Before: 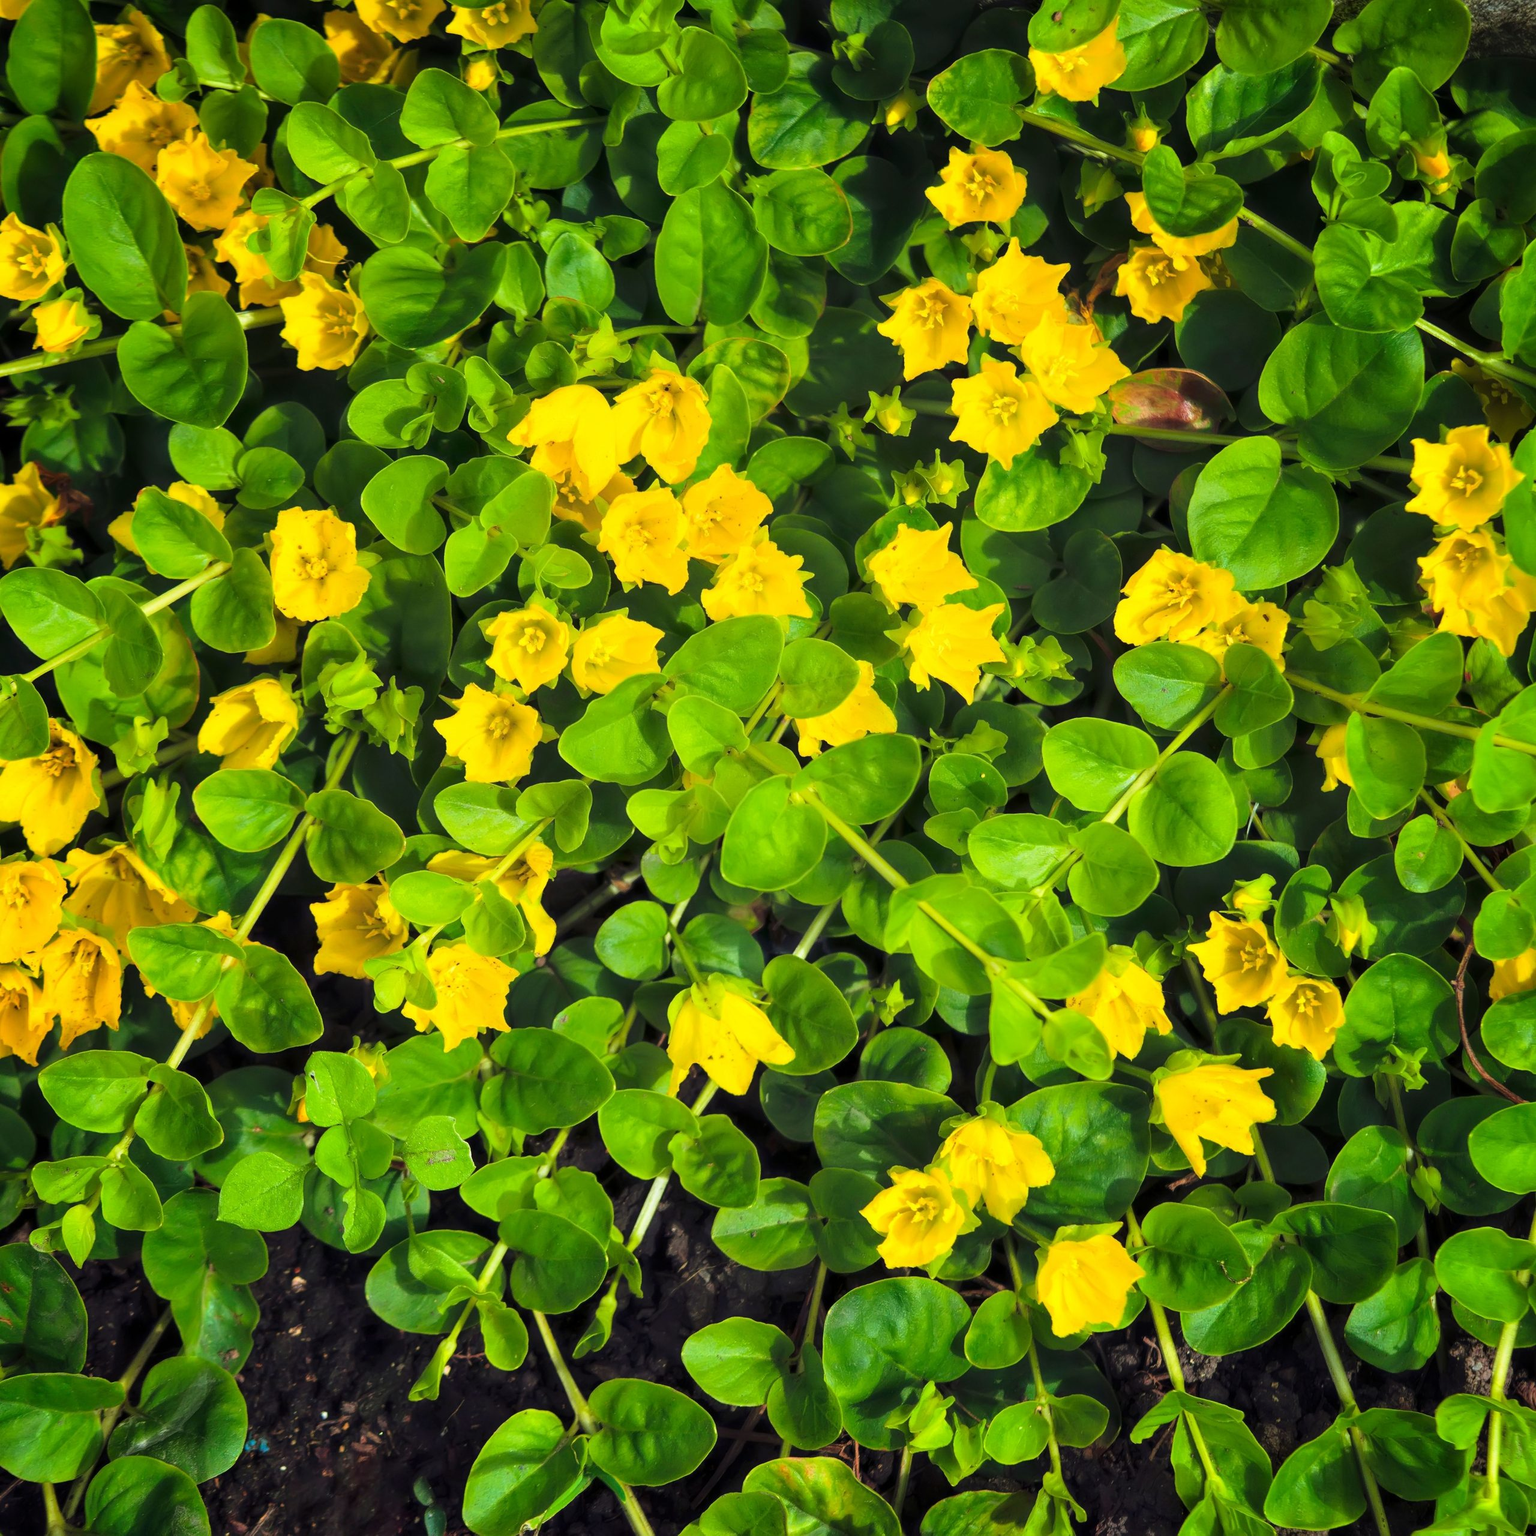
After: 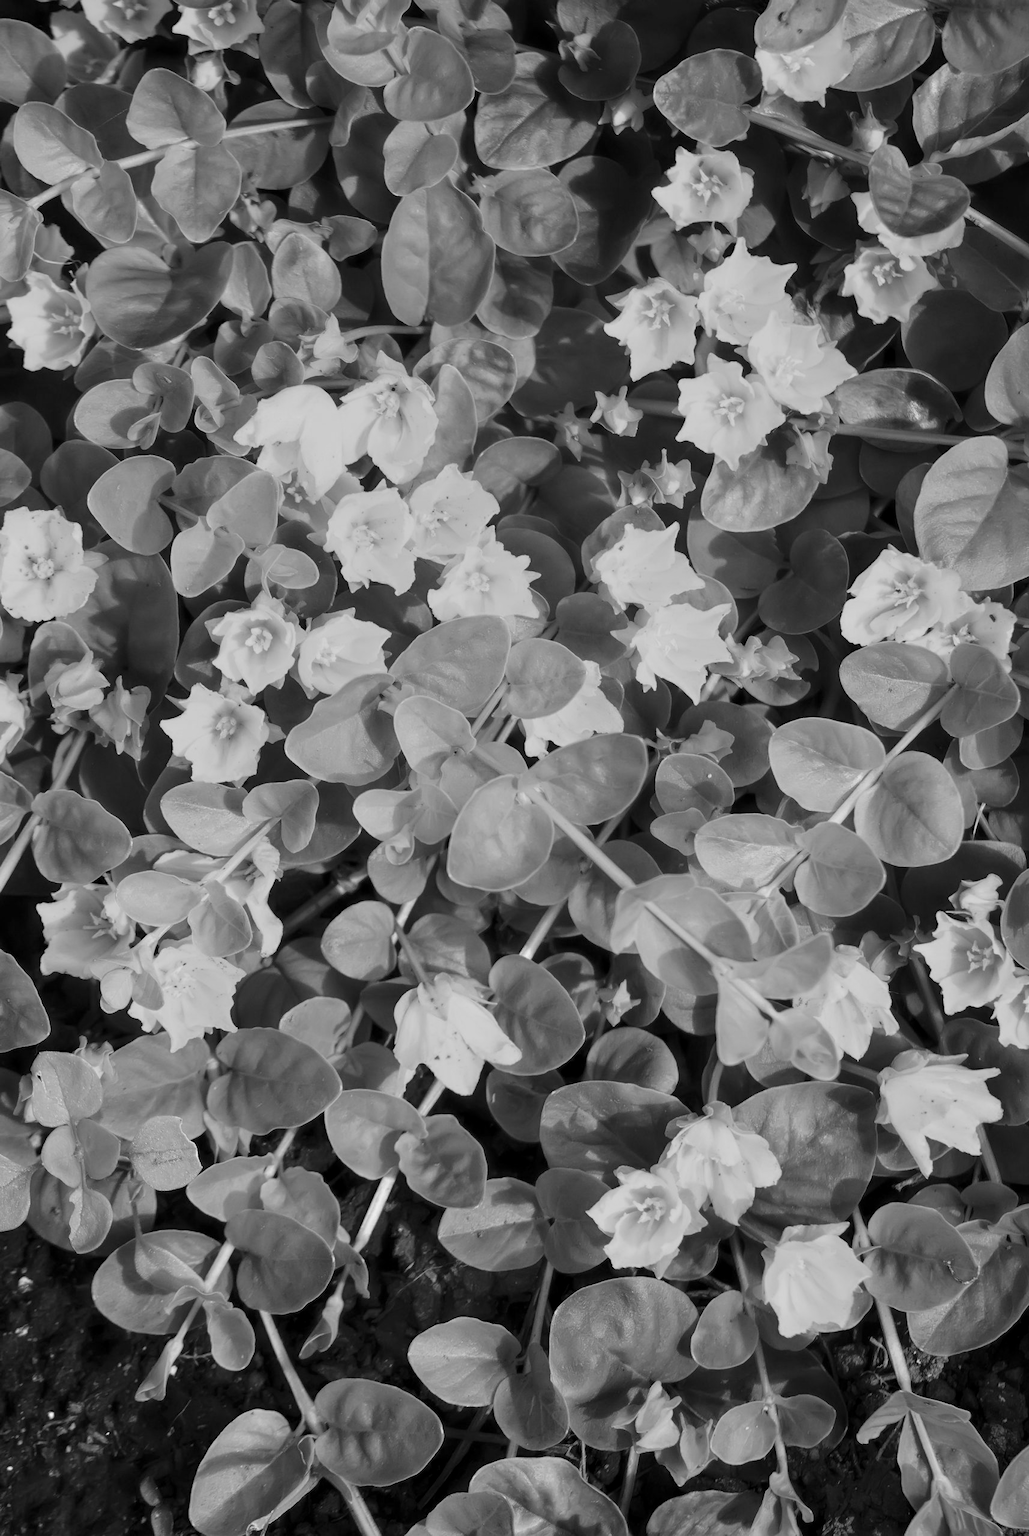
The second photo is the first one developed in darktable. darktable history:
color zones: curves: ch0 [(0, 0.613) (0.01, 0.613) (0.245, 0.448) (0.498, 0.529) (0.642, 0.665) (0.879, 0.777) (0.99, 0.613)]; ch1 [(0, 0) (0.143, 0) (0.286, 0) (0.429, 0) (0.571, 0) (0.714, 0) (0.857, 0)]
exposure: black level correction 0.001, exposure 0.016 EV, compensate highlight preservation false
crop and rotate: left 17.831%, right 15.124%
